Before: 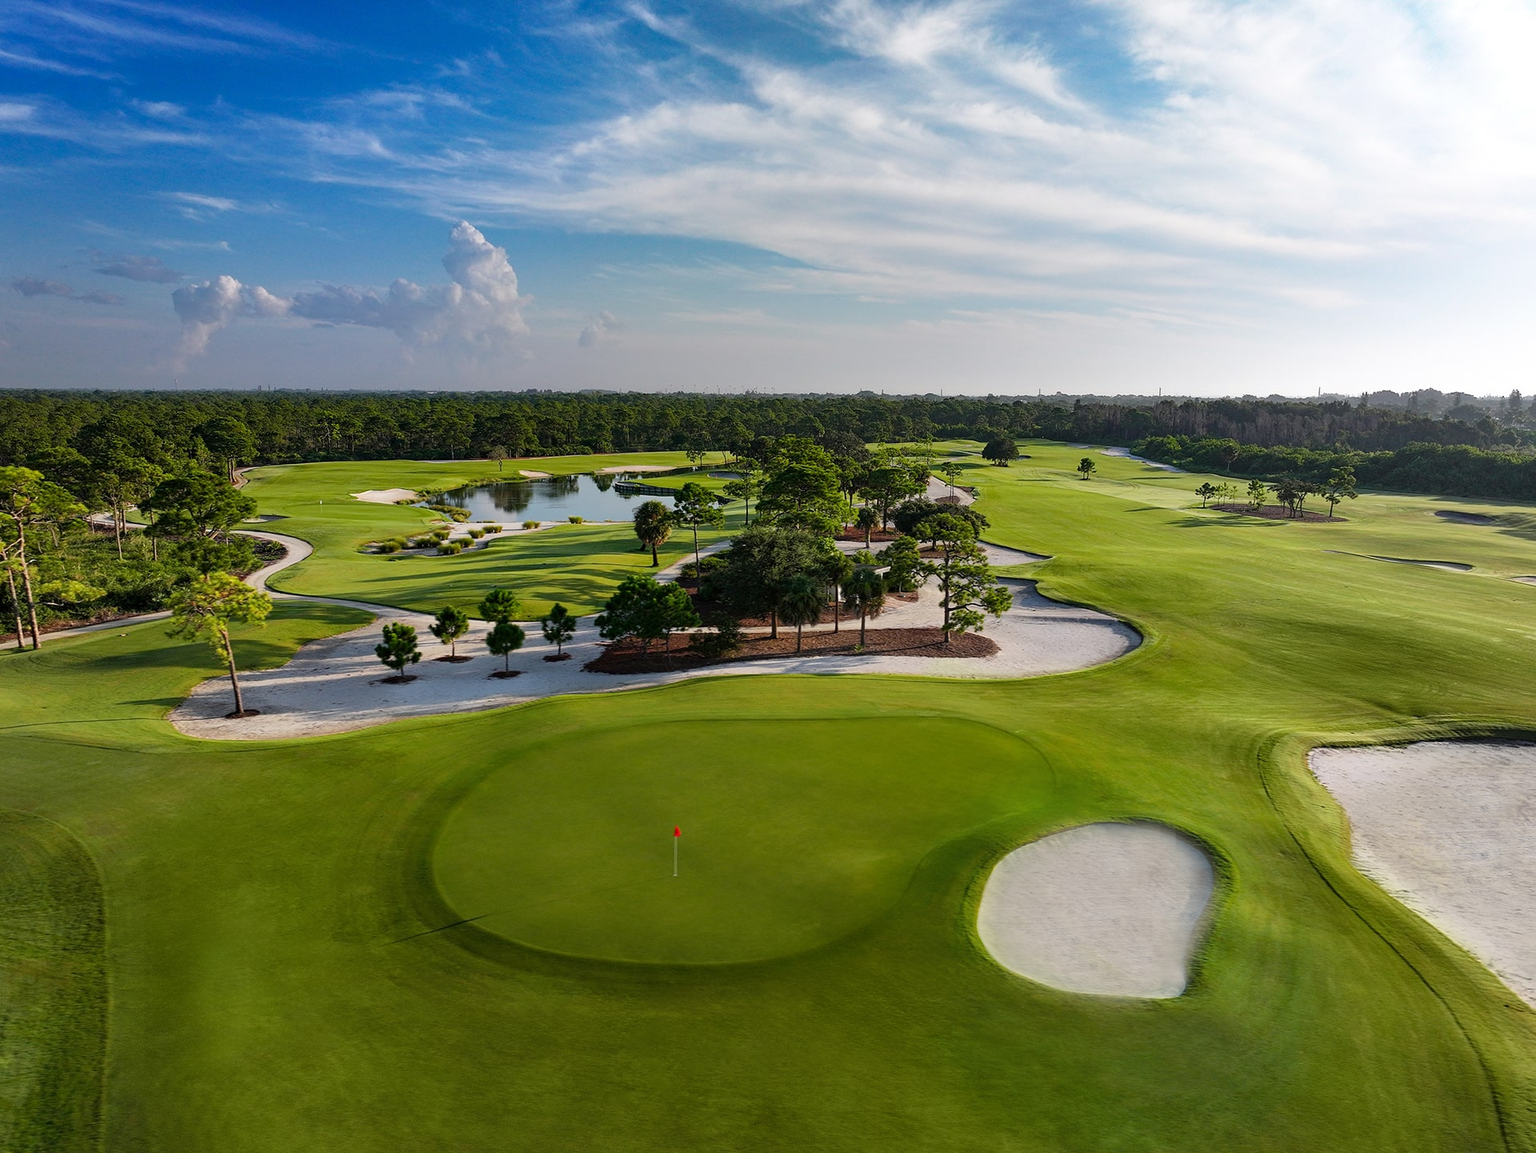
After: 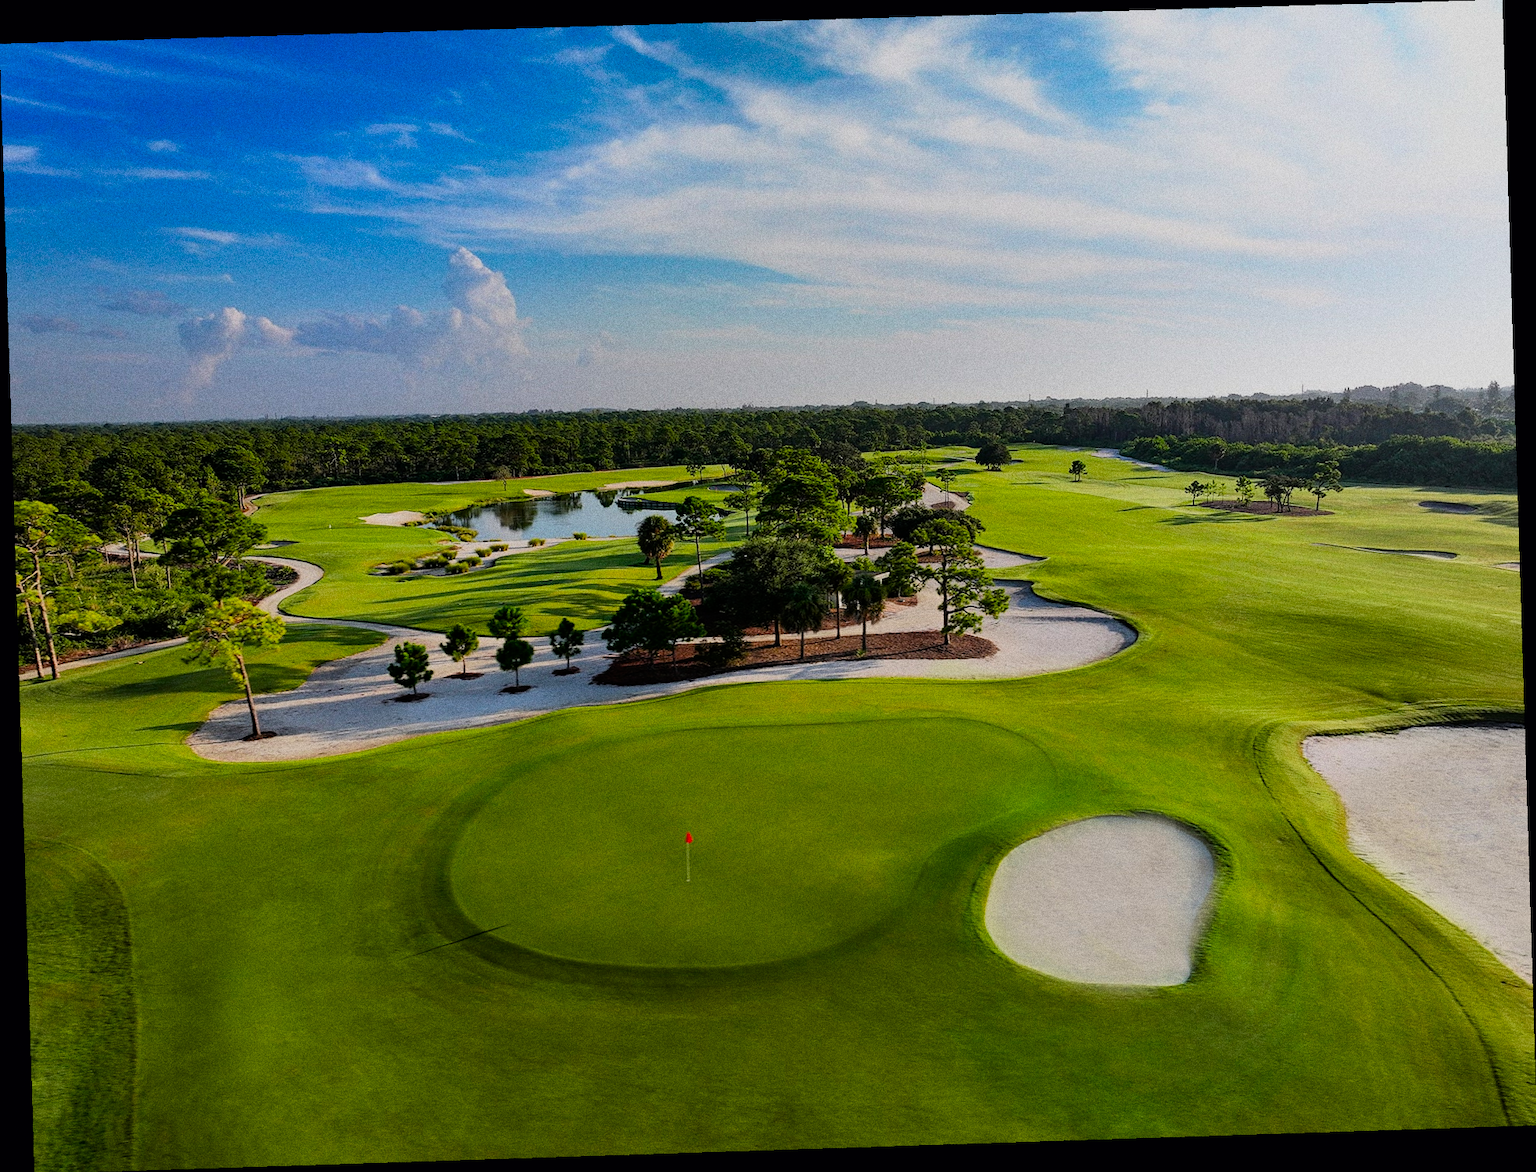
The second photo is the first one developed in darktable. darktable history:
grain: coarseness 0.09 ISO, strength 40%
contrast brightness saturation: contrast 0.09, saturation 0.28
filmic rgb: black relative exposure -8.42 EV, white relative exposure 4.68 EV, hardness 3.82, color science v6 (2022)
rotate and perspective: rotation -1.77°, lens shift (horizontal) 0.004, automatic cropping off
